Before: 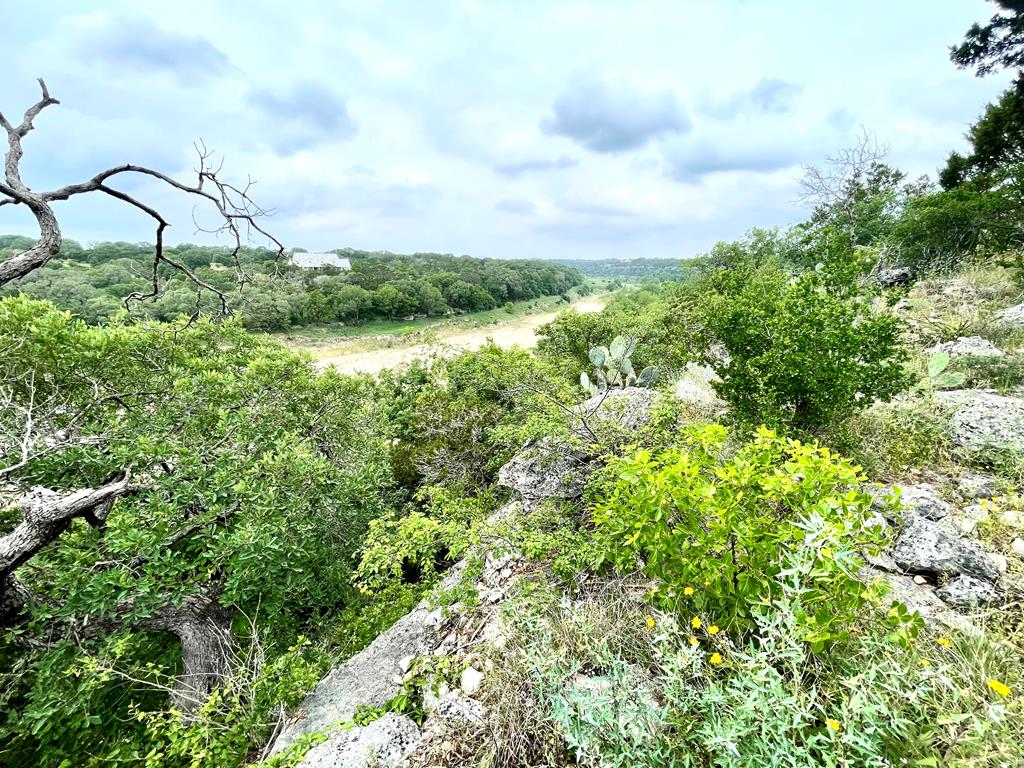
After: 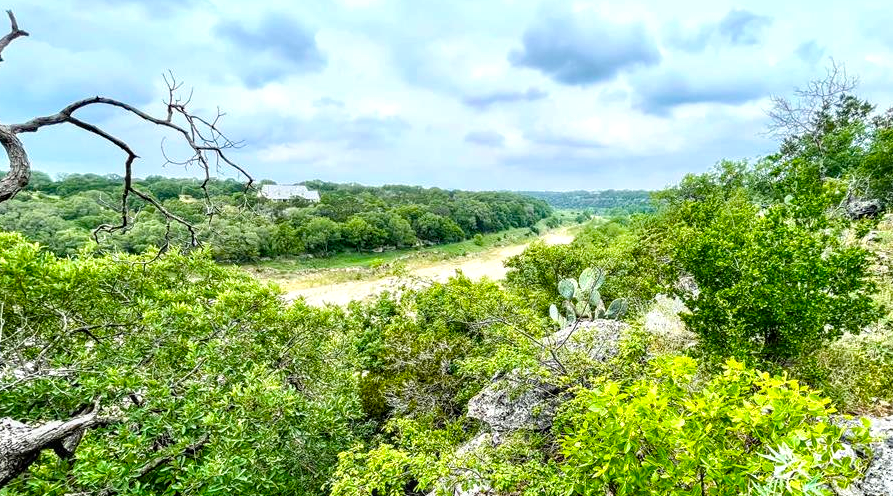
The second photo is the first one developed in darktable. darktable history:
local contrast: on, module defaults
velvia: strength 31.93%, mid-tones bias 0.205
haze removal: compatibility mode true, adaptive false
crop: left 3.111%, top 8.86%, right 9.639%, bottom 26.493%
